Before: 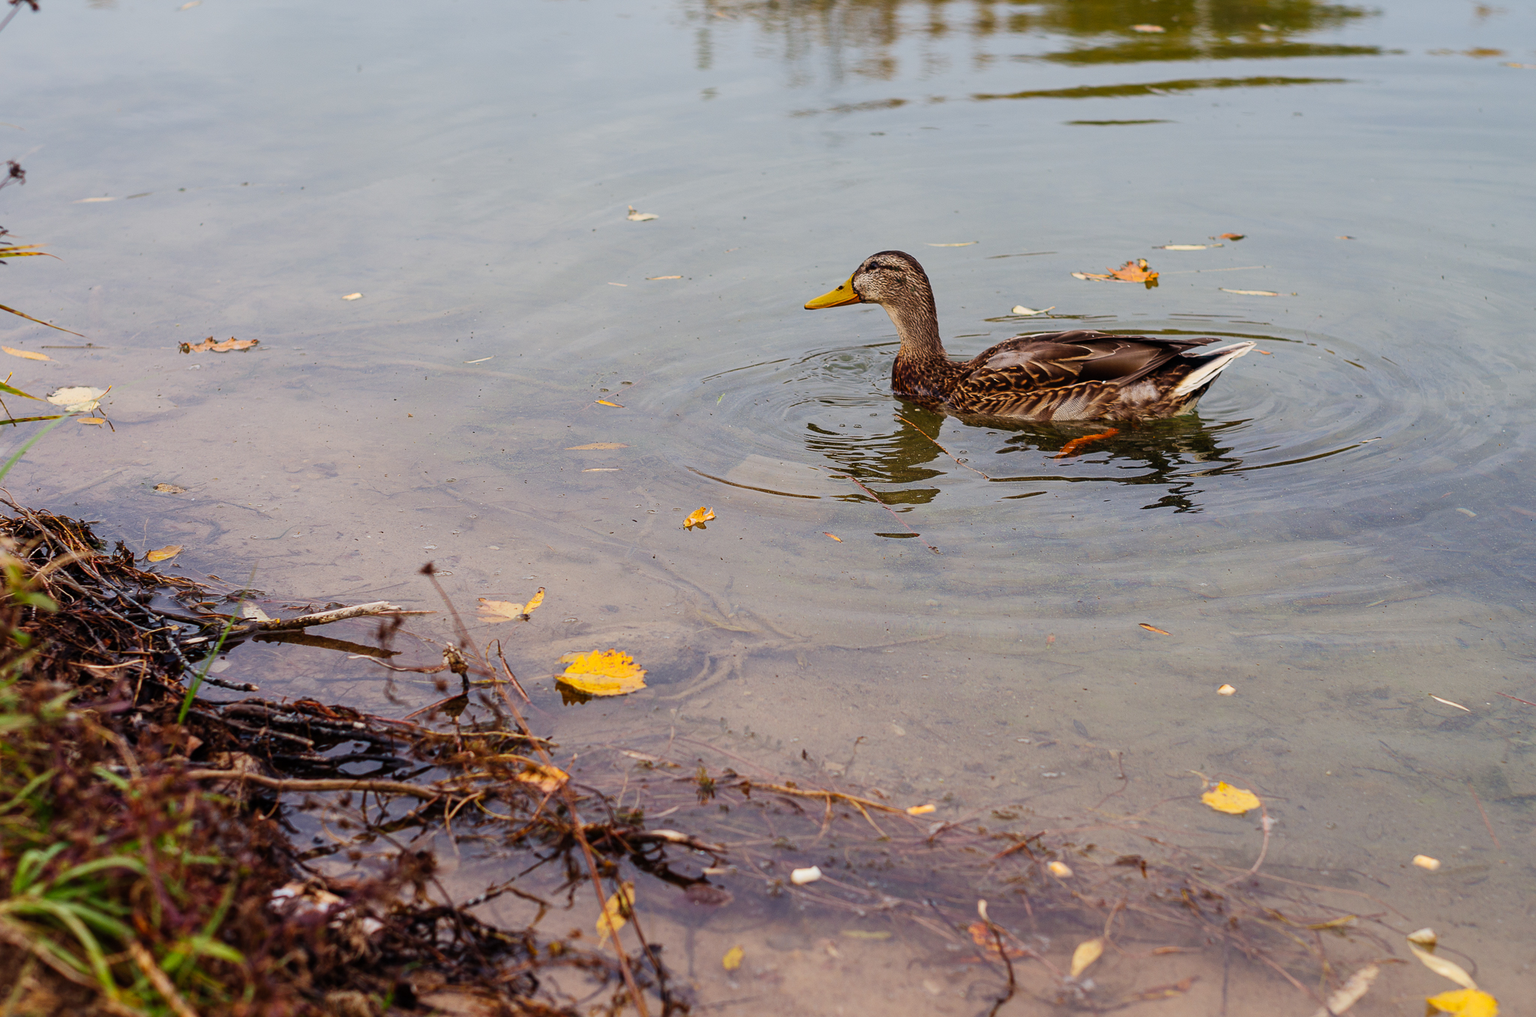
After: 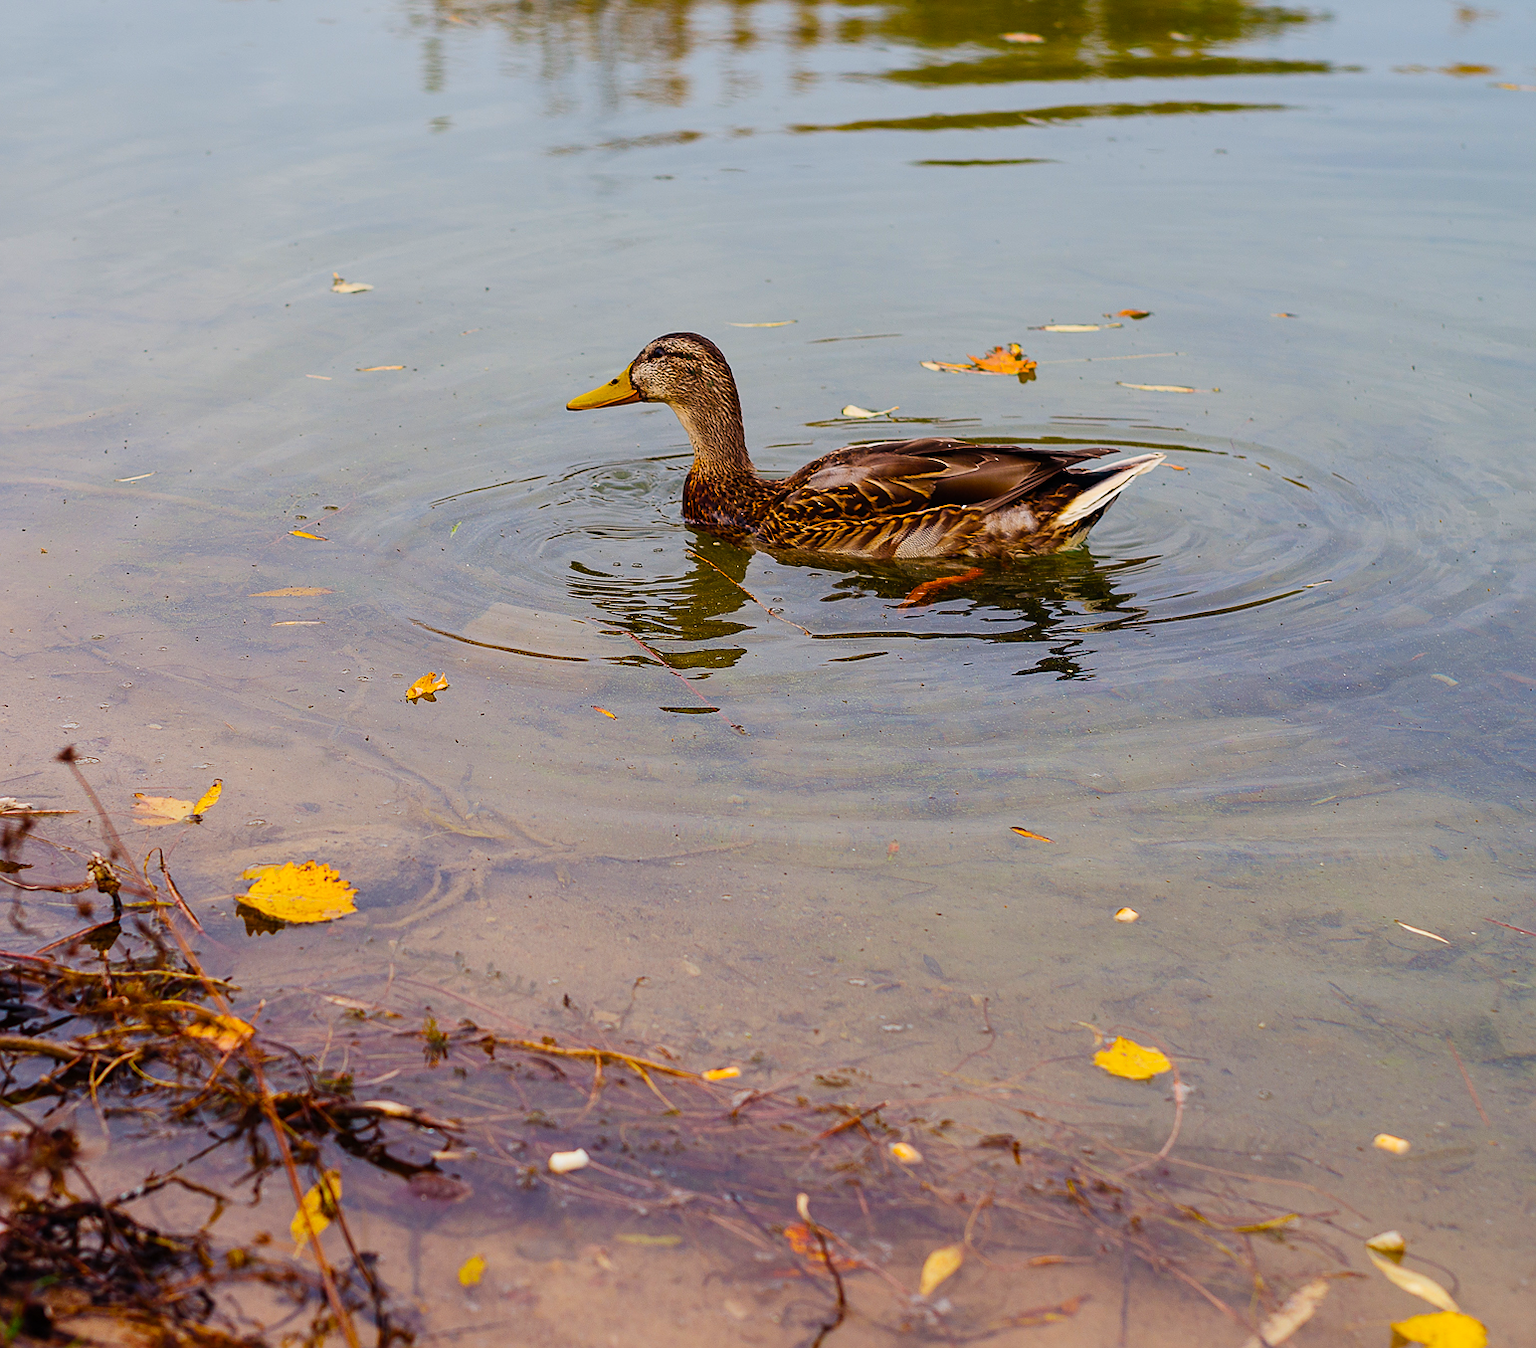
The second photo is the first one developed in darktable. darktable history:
color balance rgb: linear chroma grading › global chroma 10%, perceptual saturation grading › global saturation 30%, global vibrance 10%
crop and rotate: left 24.6%
sharpen: radius 0.969, amount 0.604
